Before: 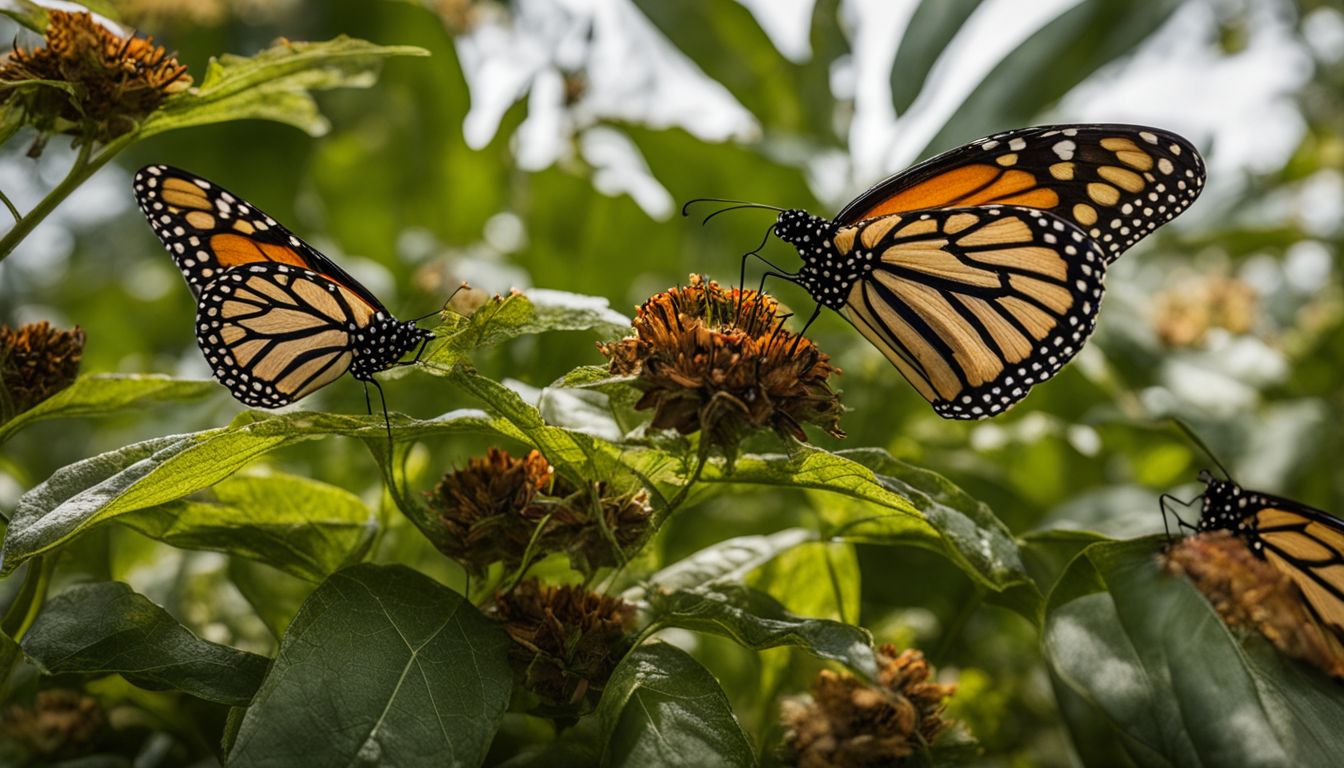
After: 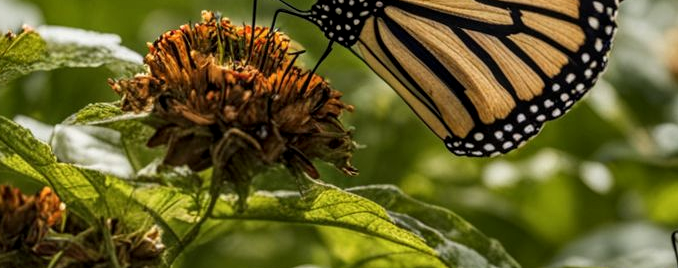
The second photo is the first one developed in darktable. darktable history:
crop: left 36.37%, top 34.352%, right 13.114%, bottom 30.711%
local contrast: on, module defaults
